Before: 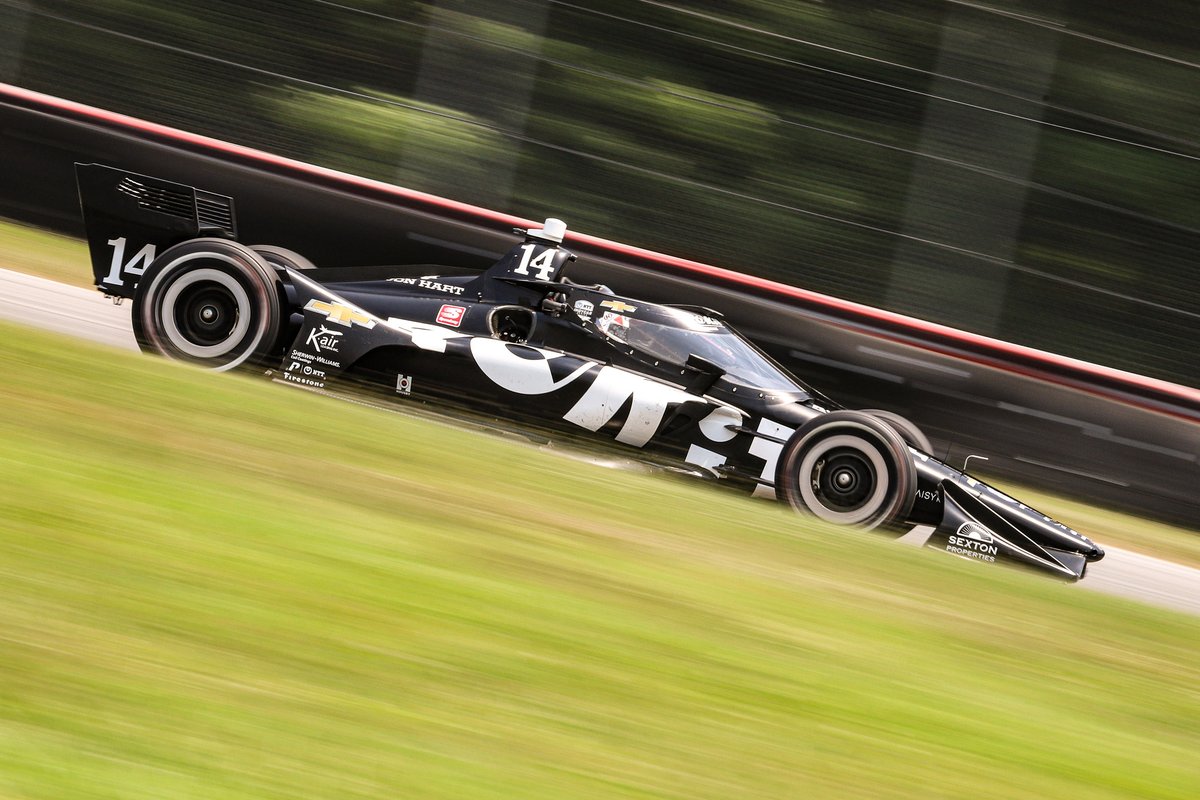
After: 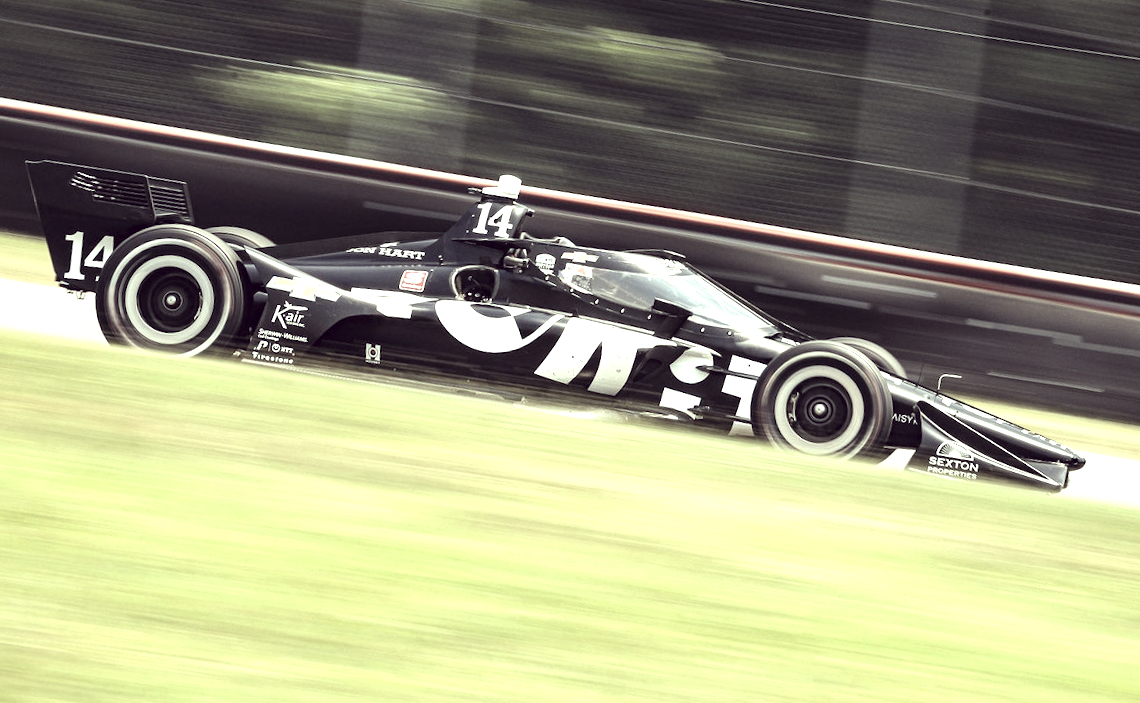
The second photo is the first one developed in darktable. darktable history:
rotate and perspective: rotation -5°, crop left 0.05, crop right 0.952, crop top 0.11, crop bottom 0.89
exposure: black level correction 0, exposure 1 EV, compensate exposure bias true, compensate highlight preservation false
color correction: highlights a* -20.17, highlights b* 20.27, shadows a* 20.03, shadows b* -20.46, saturation 0.43
